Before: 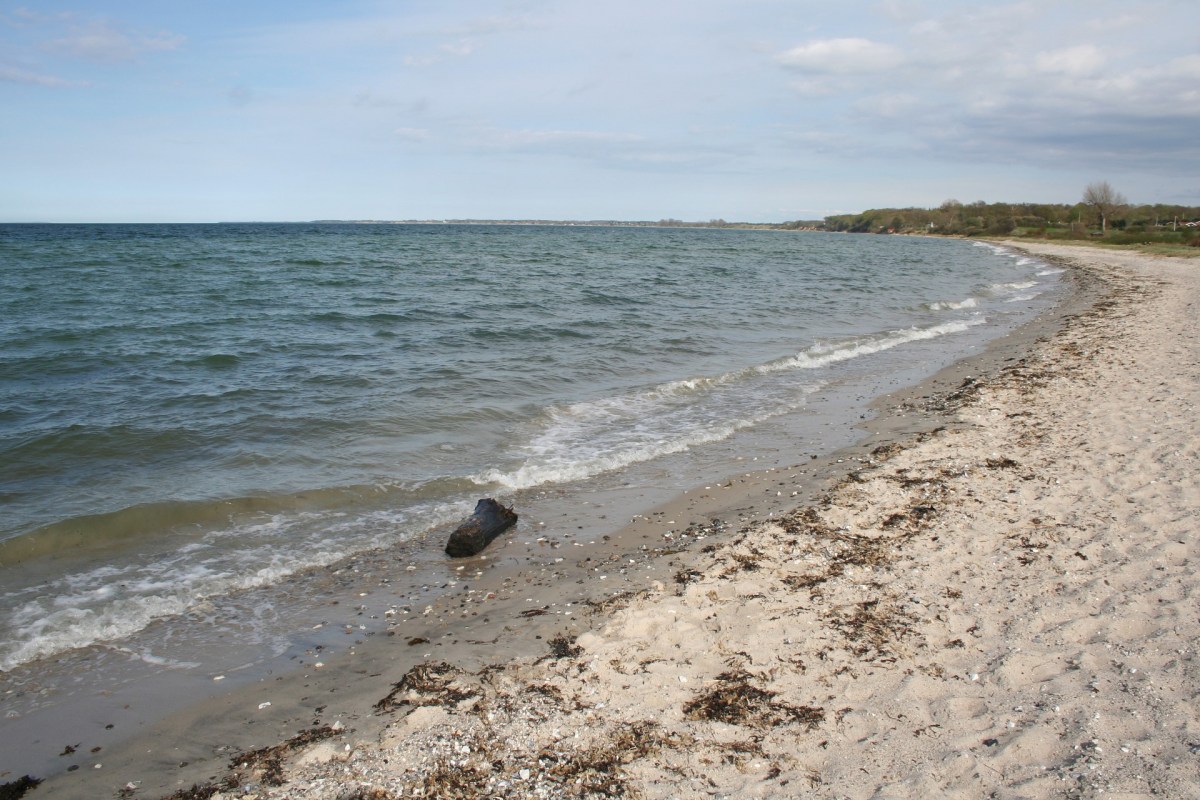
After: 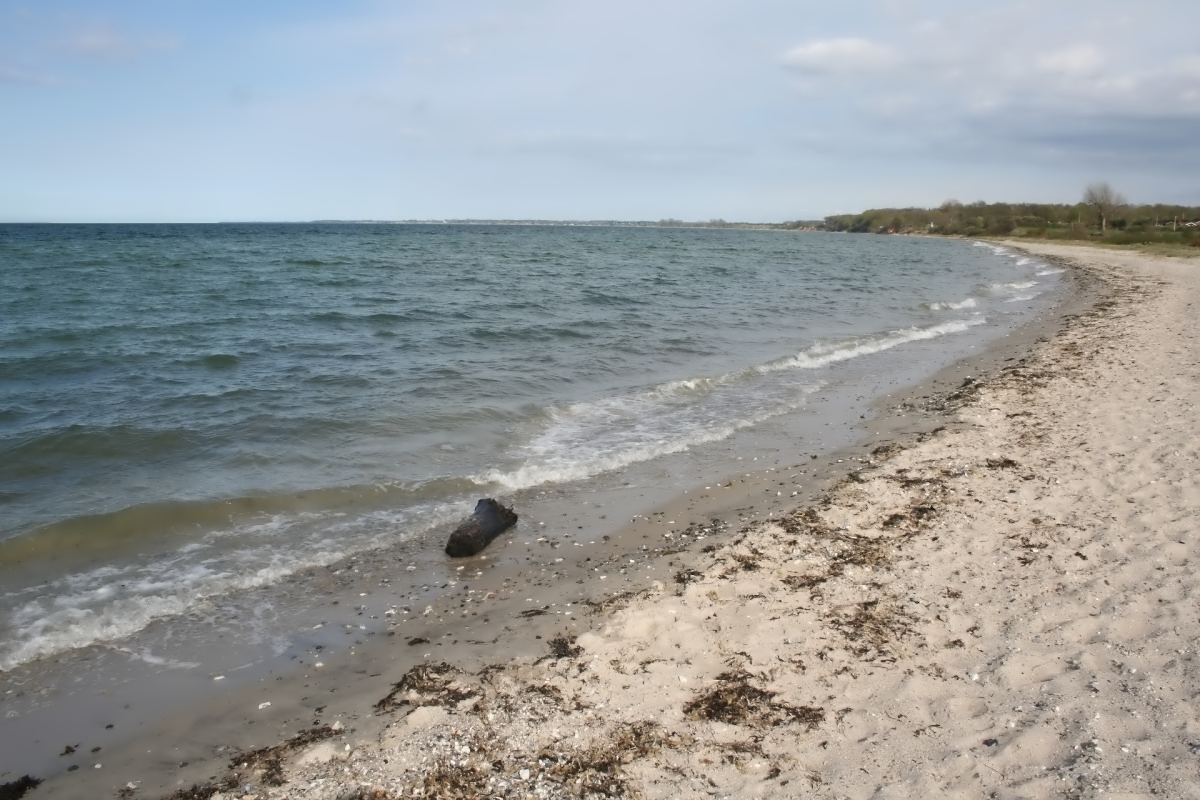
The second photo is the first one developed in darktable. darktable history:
tone equalizer: on, module defaults
contrast equalizer: octaves 7, y [[0.5 ×6], [0.5 ×6], [0.5 ×6], [0, 0.033, 0.067, 0.1, 0.133, 0.167], [0, 0.05, 0.1, 0.15, 0.2, 0.25]]
white balance: emerald 1
